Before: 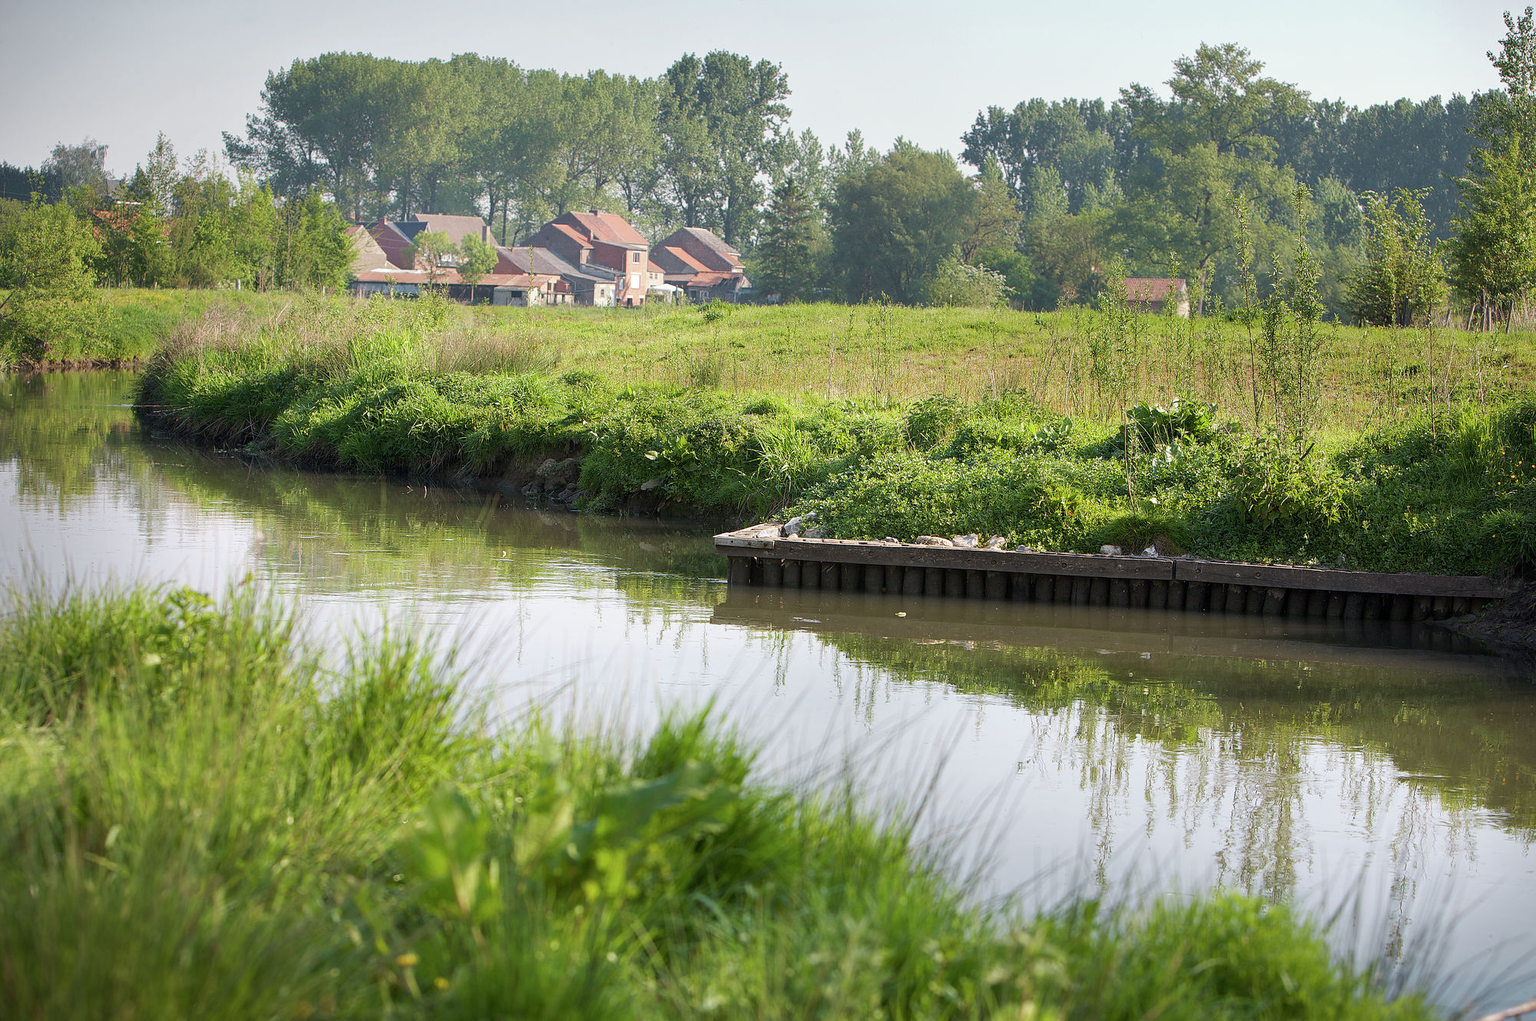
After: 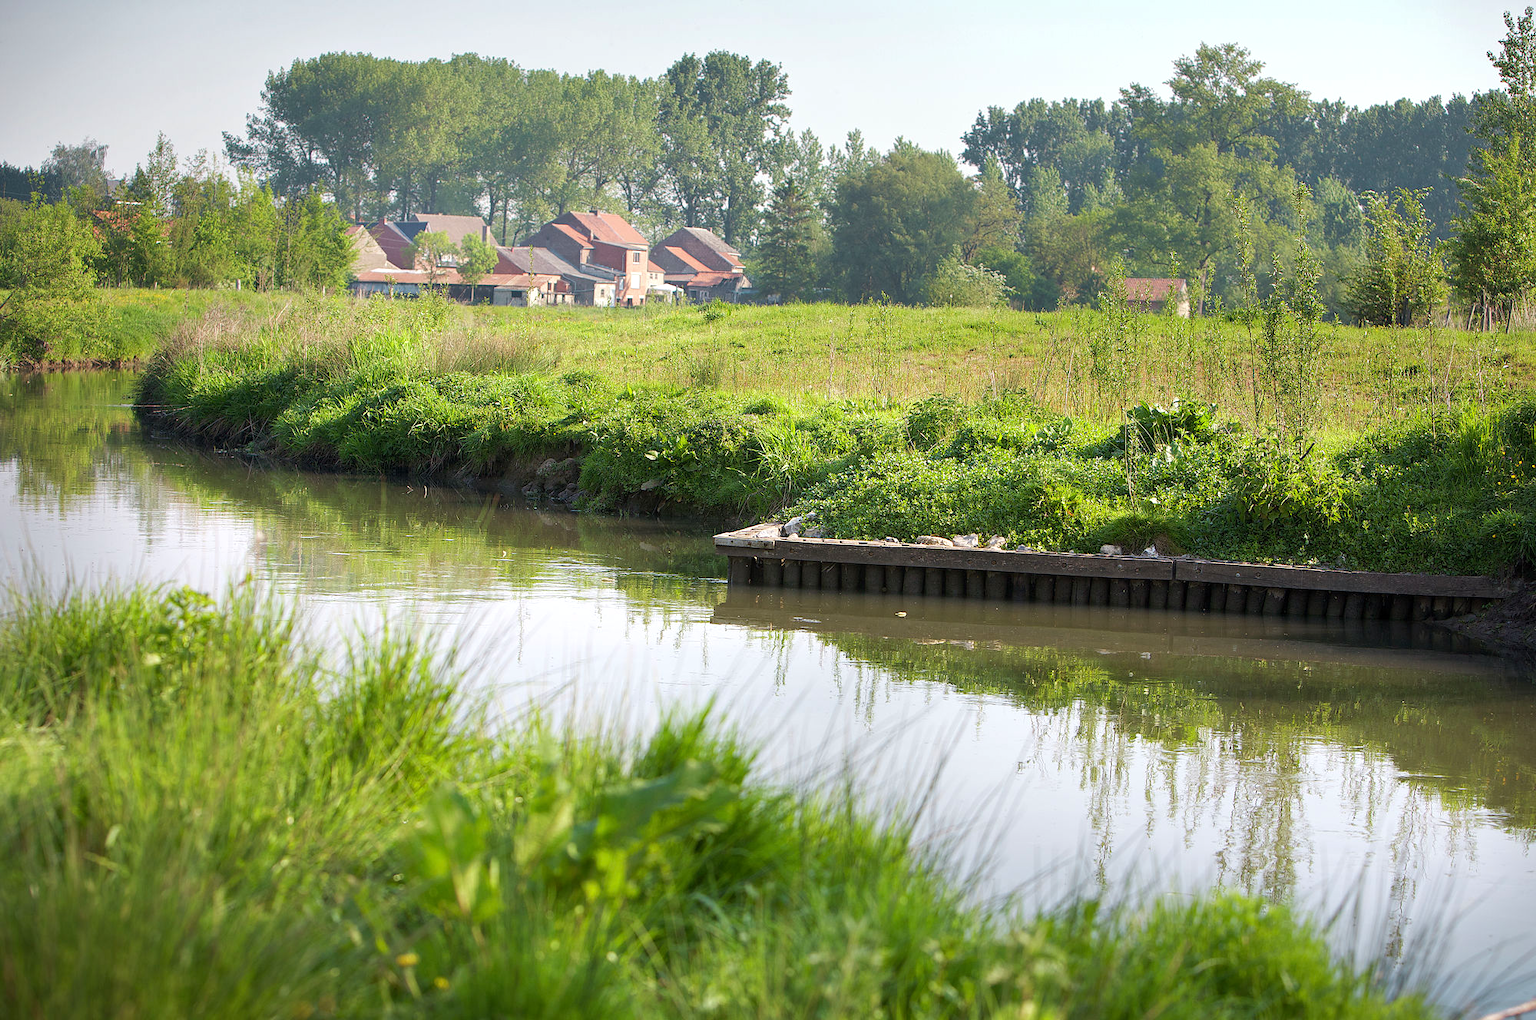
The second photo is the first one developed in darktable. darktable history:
contrast brightness saturation: saturation 0.098
exposure: exposure 0.203 EV, compensate highlight preservation false
